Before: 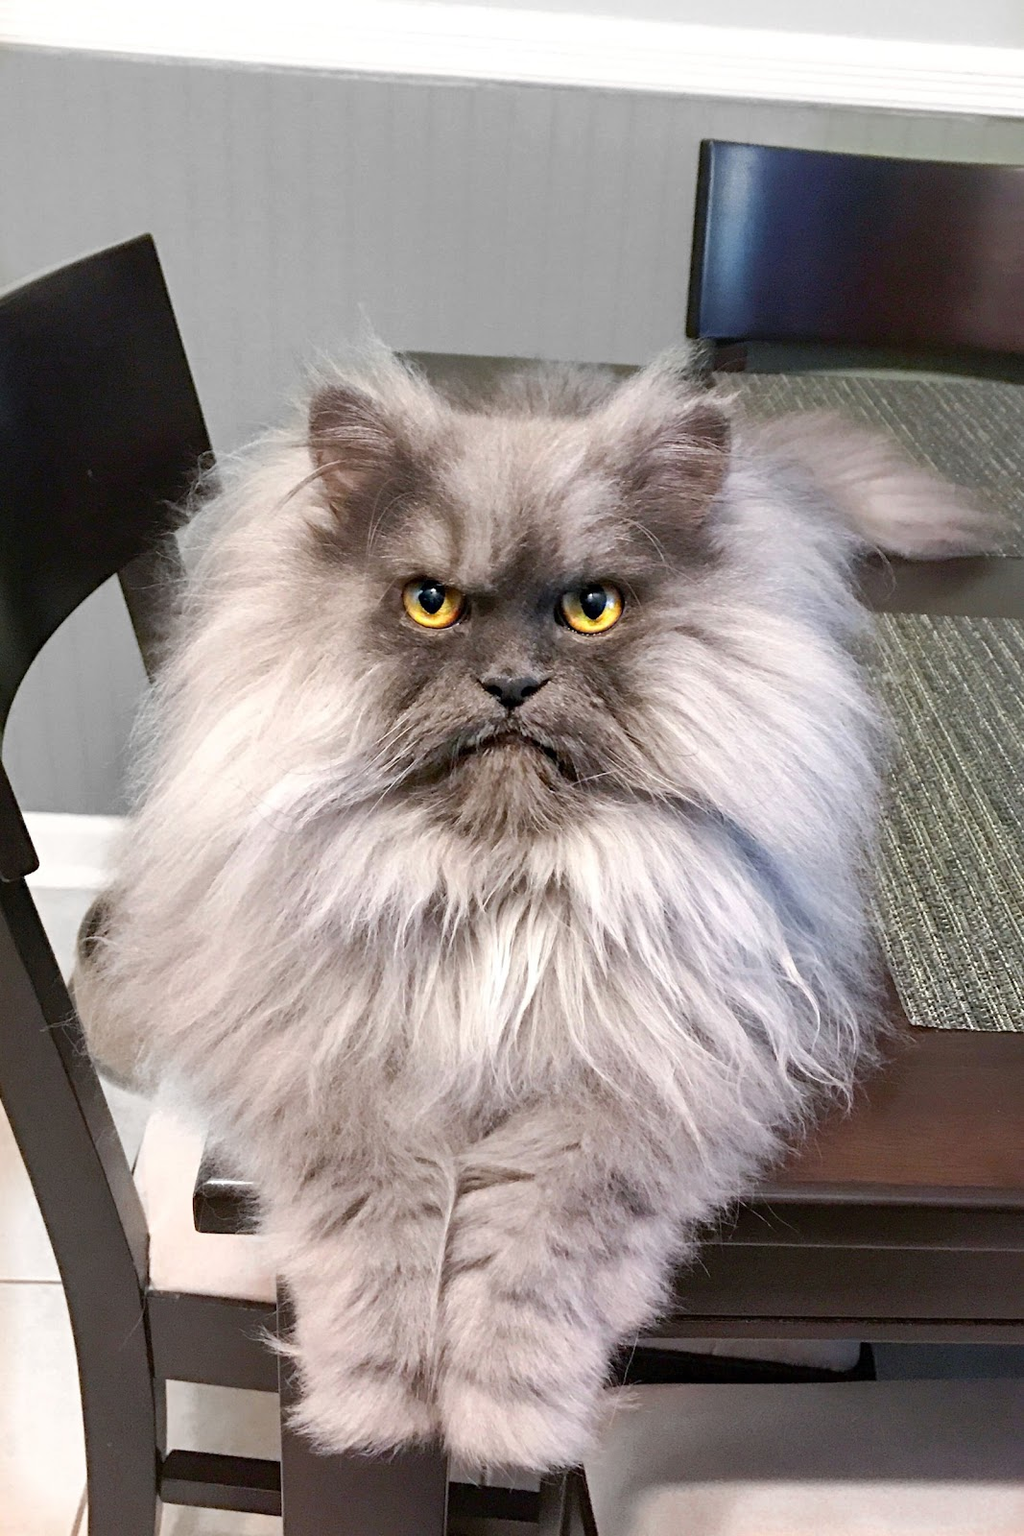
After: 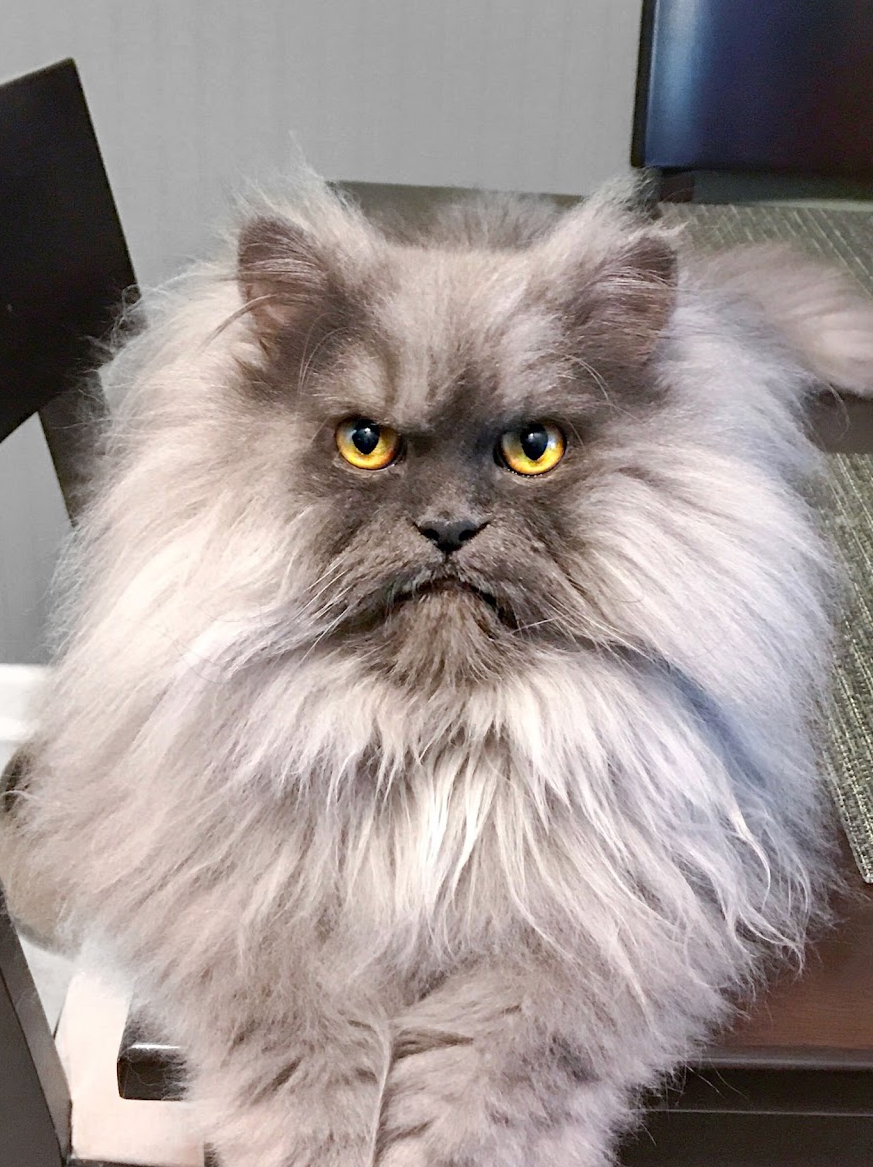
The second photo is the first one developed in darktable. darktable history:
exposure: compensate highlight preservation false
crop: left 7.923%, top 11.618%, right 10.226%, bottom 15.423%
